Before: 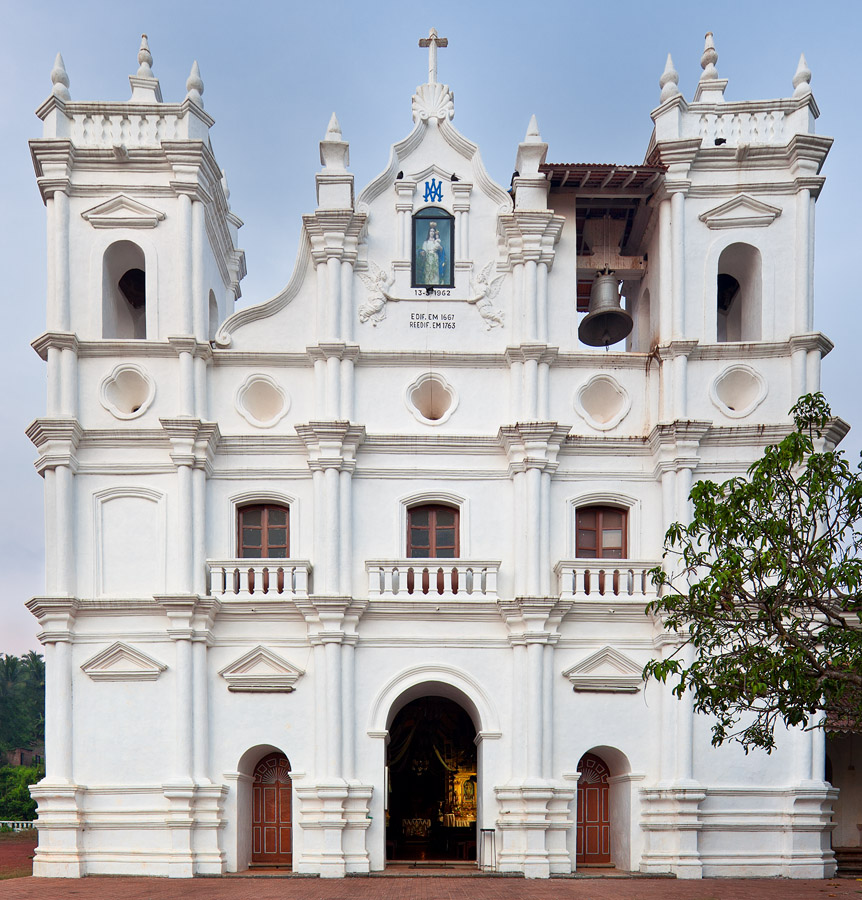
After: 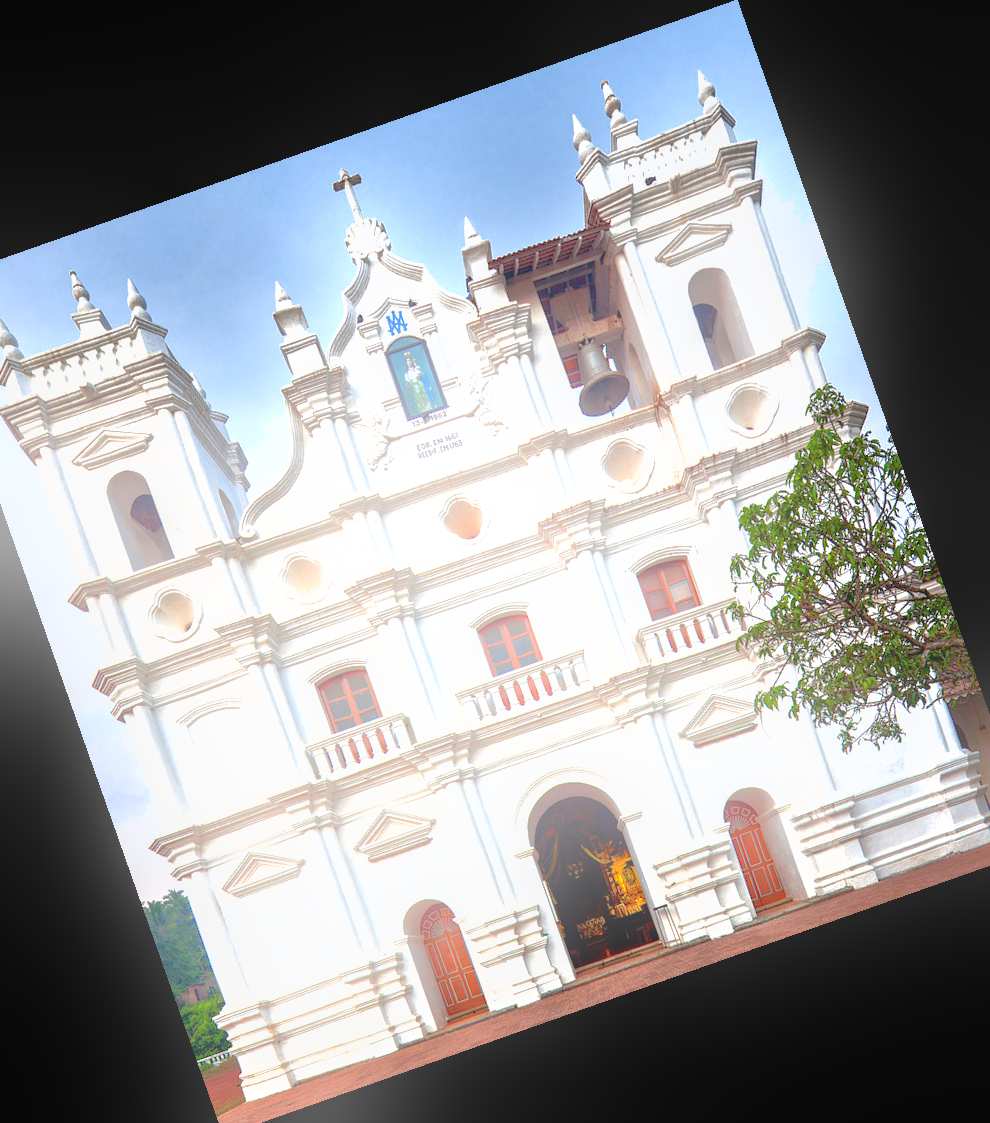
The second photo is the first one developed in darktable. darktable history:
crop and rotate: angle 19.43°, left 6.812%, right 4.125%, bottom 1.087%
bloom: size 15%, threshold 97%, strength 7%
exposure: exposure 0.766 EV, compensate highlight preservation false
contrast brightness saturation: brightness -0.09
local contrast: detail 130%
shadows and highlights: on, module defaults
